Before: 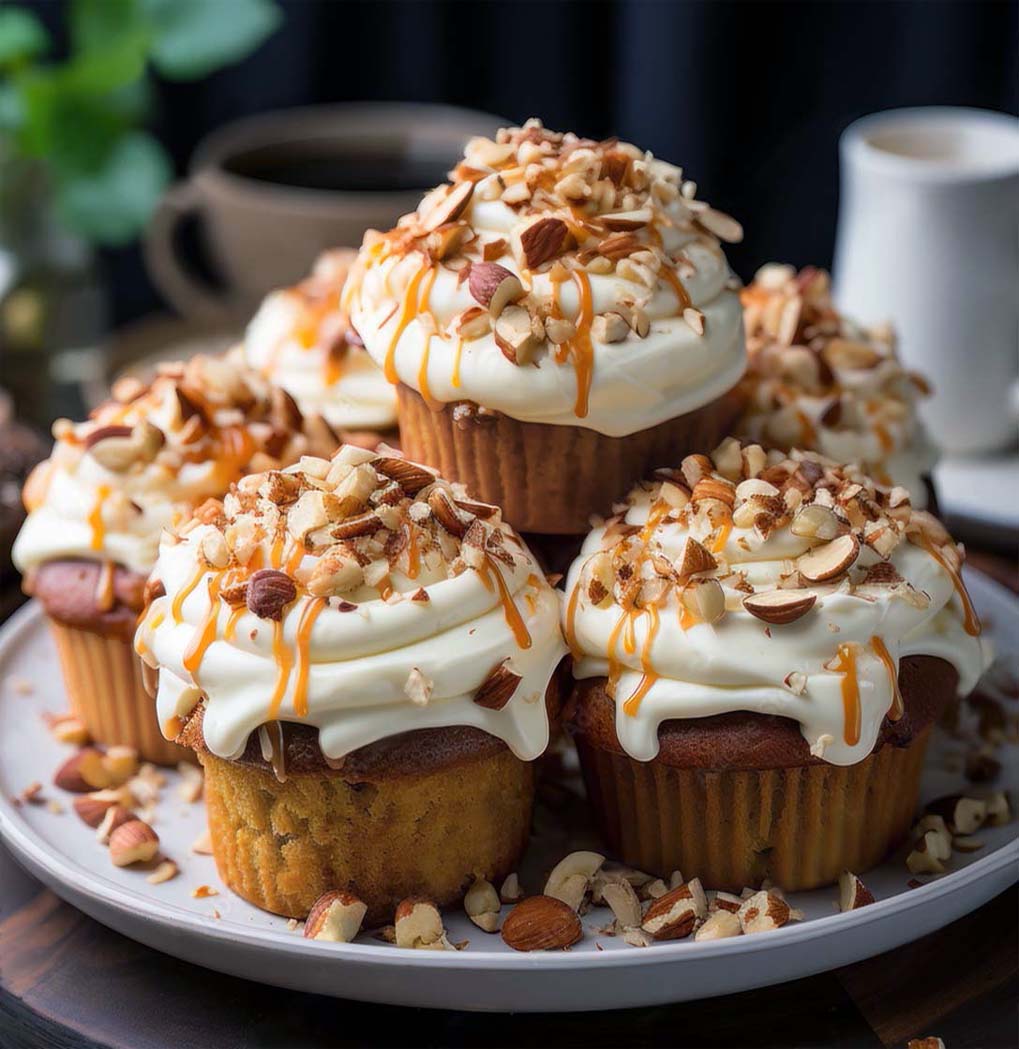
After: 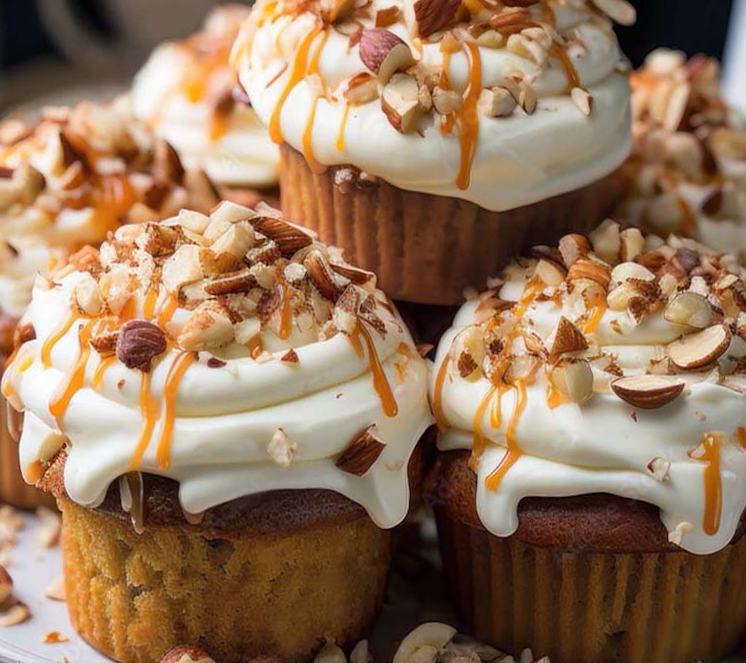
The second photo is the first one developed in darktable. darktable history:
crop and rotate: angle -3.84°, left 9.91%, top 20.387%, right 11.995%, bottom 12.128%
